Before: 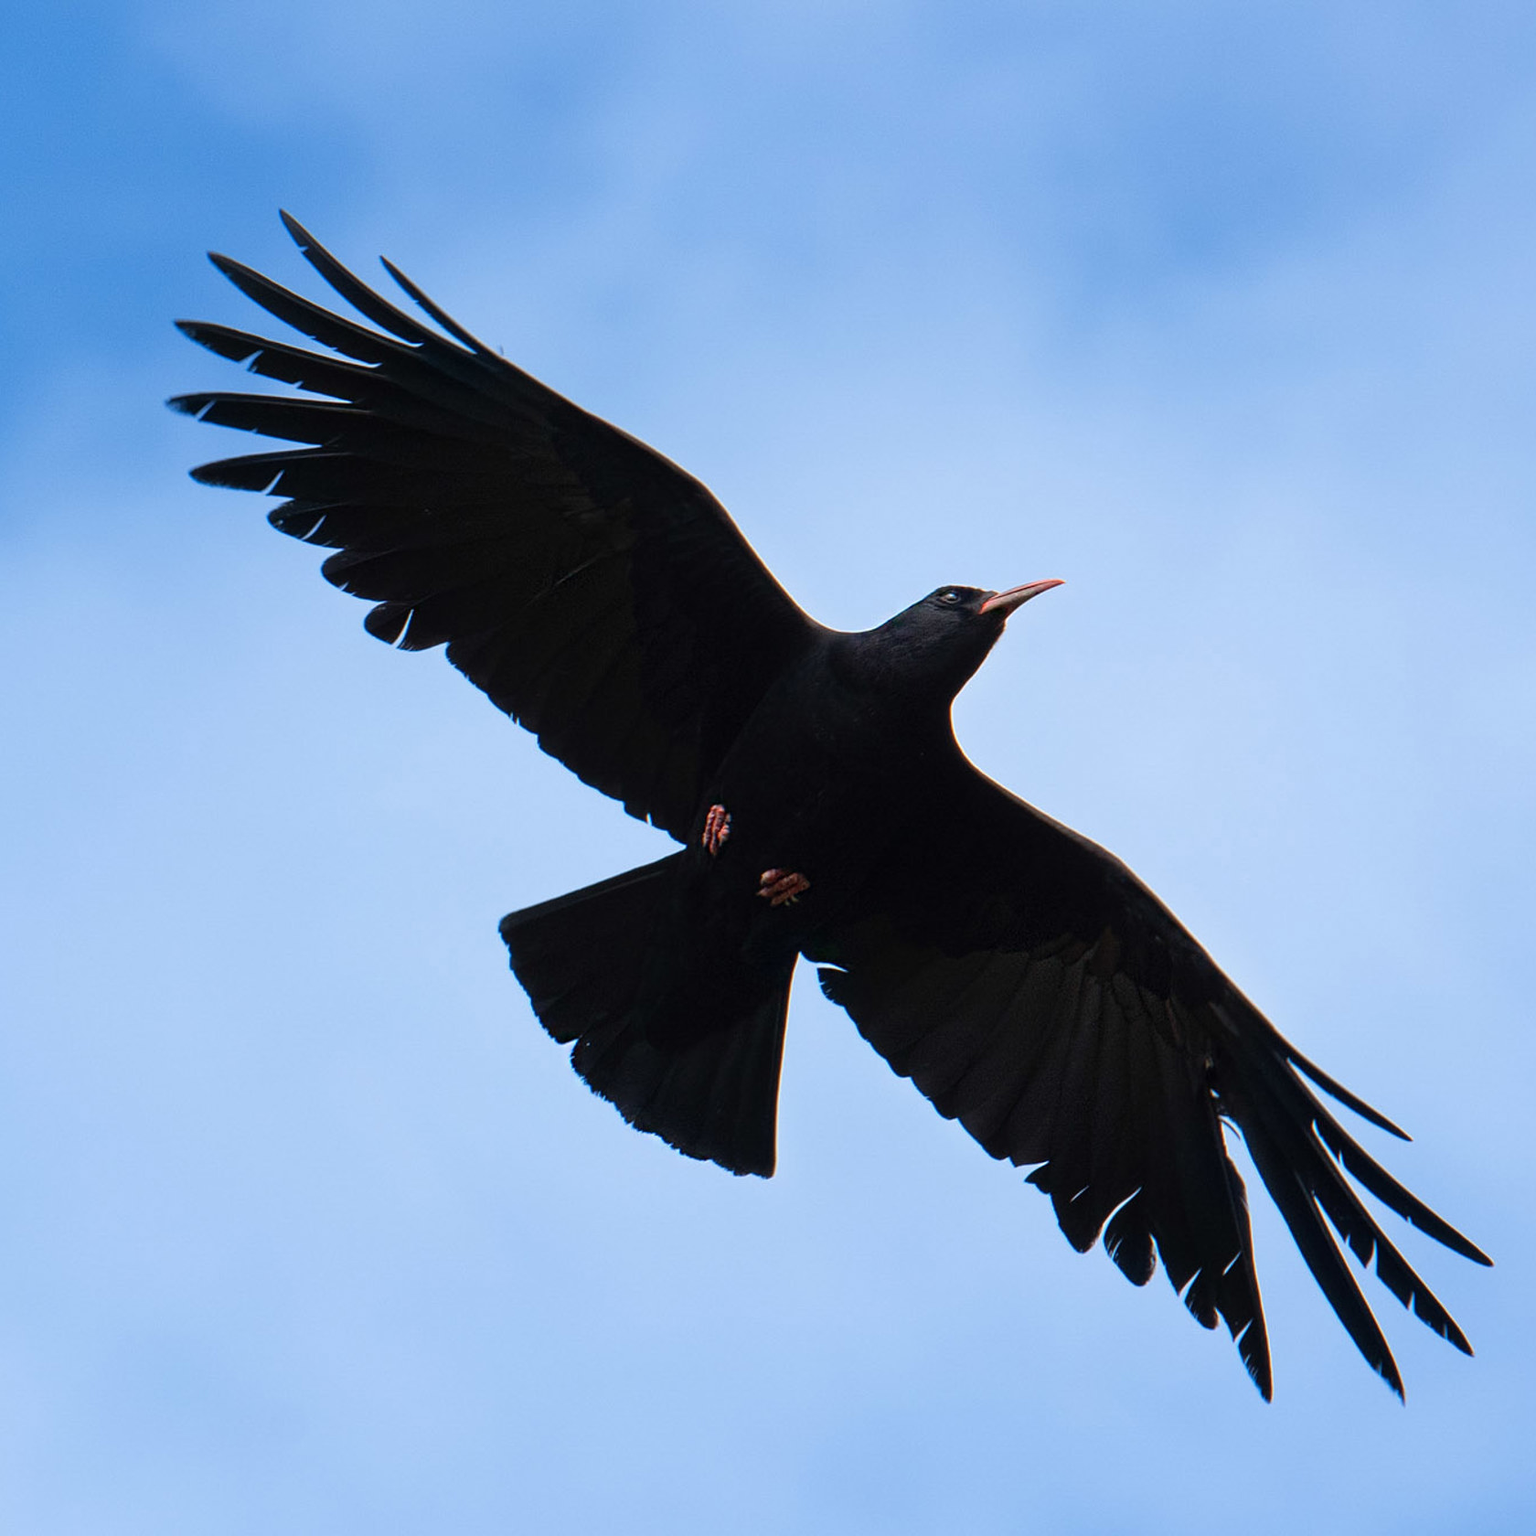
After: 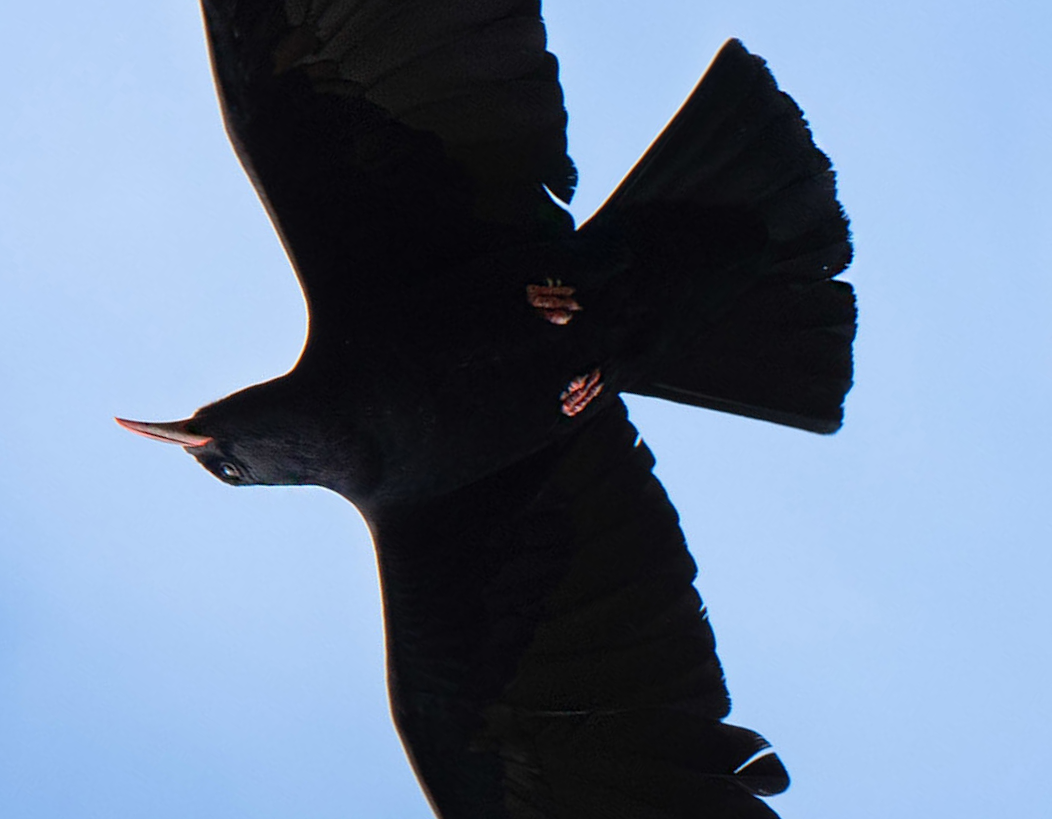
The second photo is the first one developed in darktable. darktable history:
crop and rotate: angle 147.83°, left 9.151%, top 15.671%, right 4.477%, bottom 17.03%
